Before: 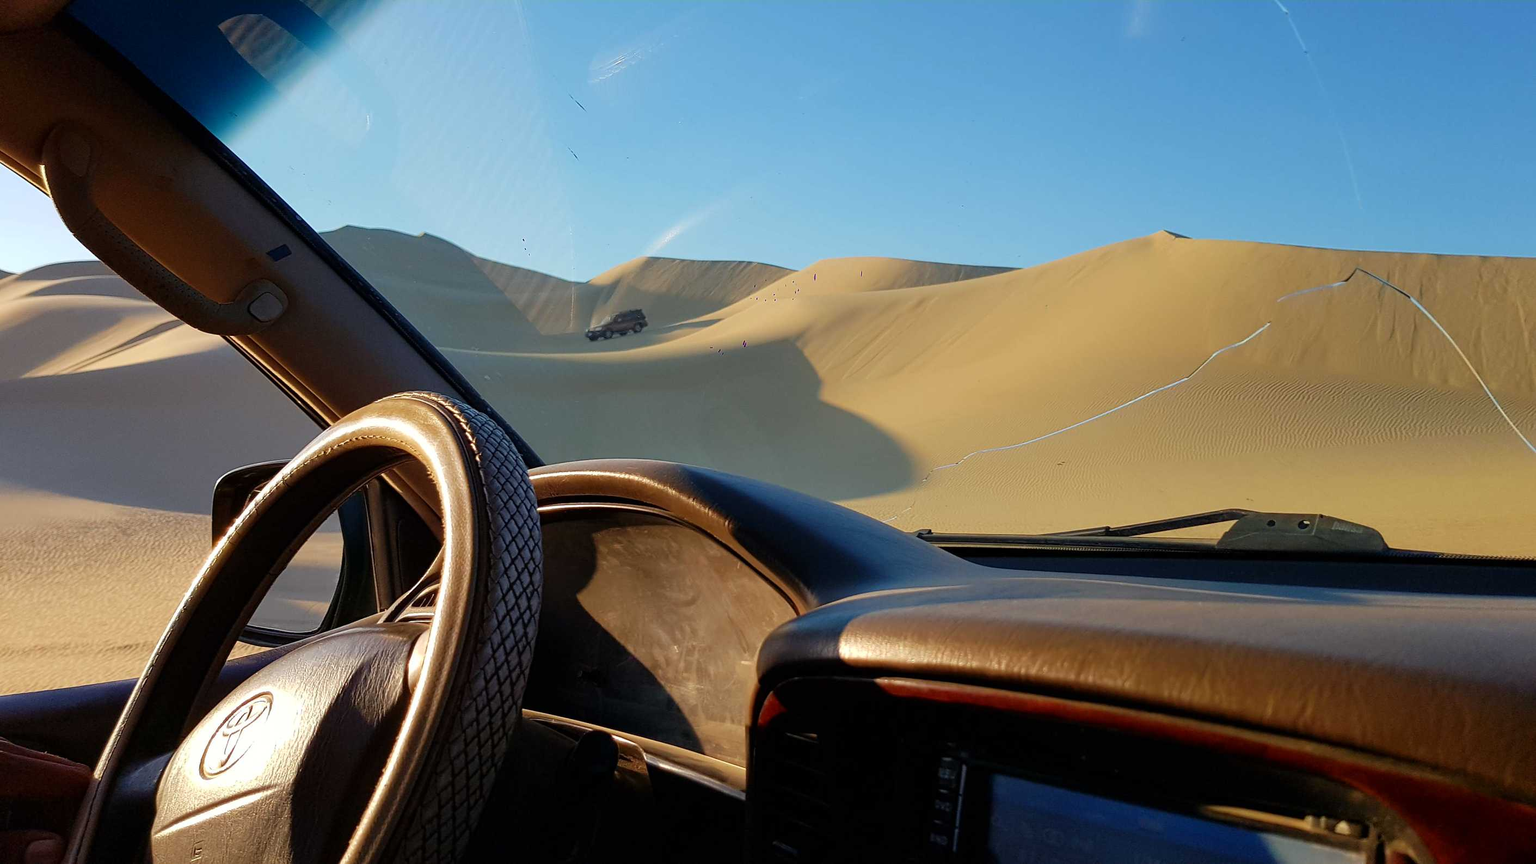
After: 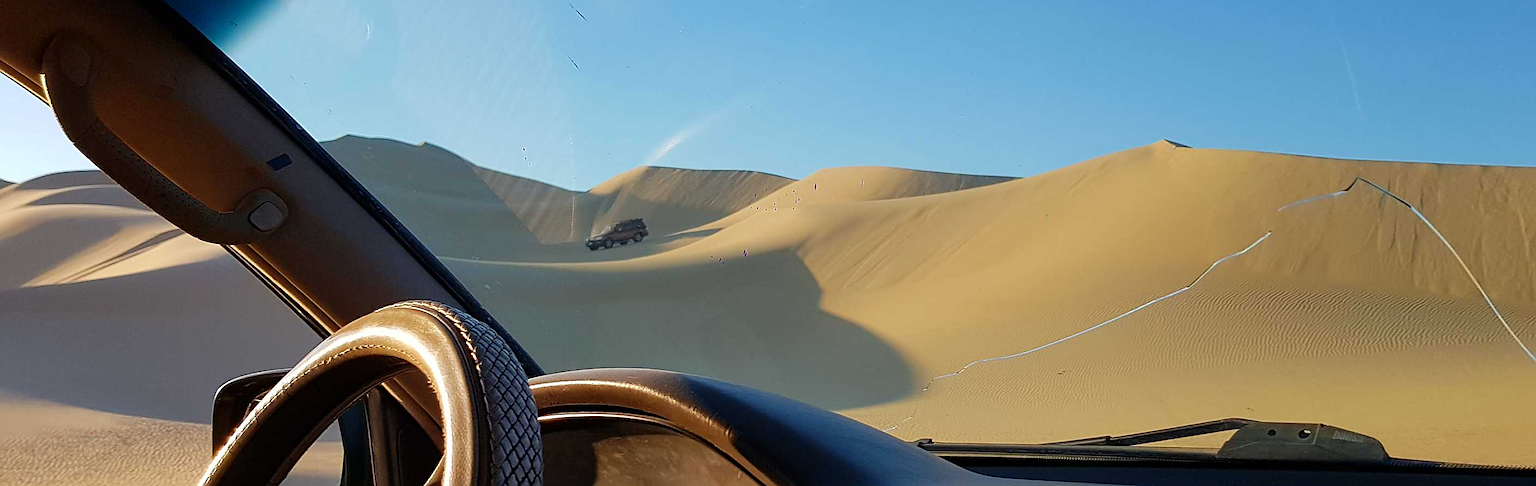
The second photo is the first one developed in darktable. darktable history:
sharpen: on, module defaults
crop and rotate: top 10.628%, bottom 33.016%
